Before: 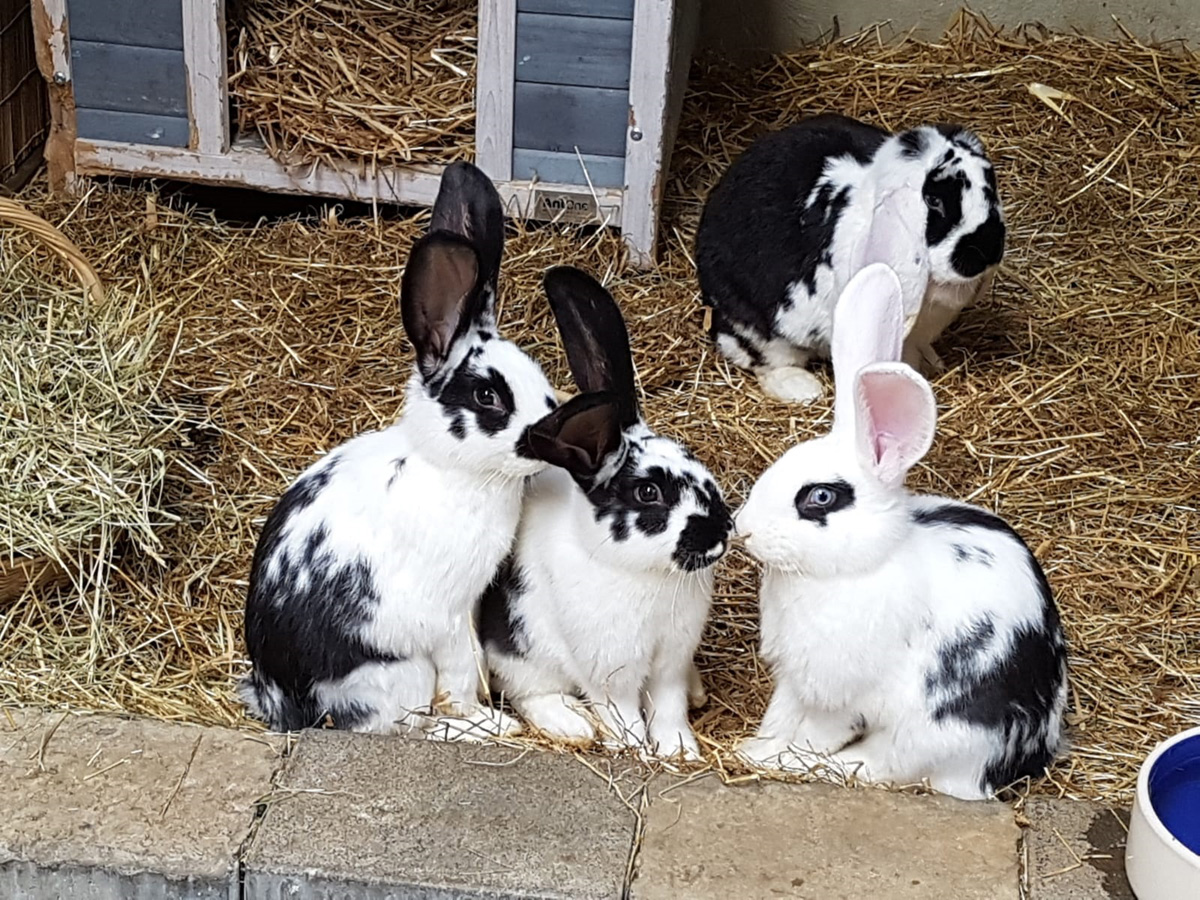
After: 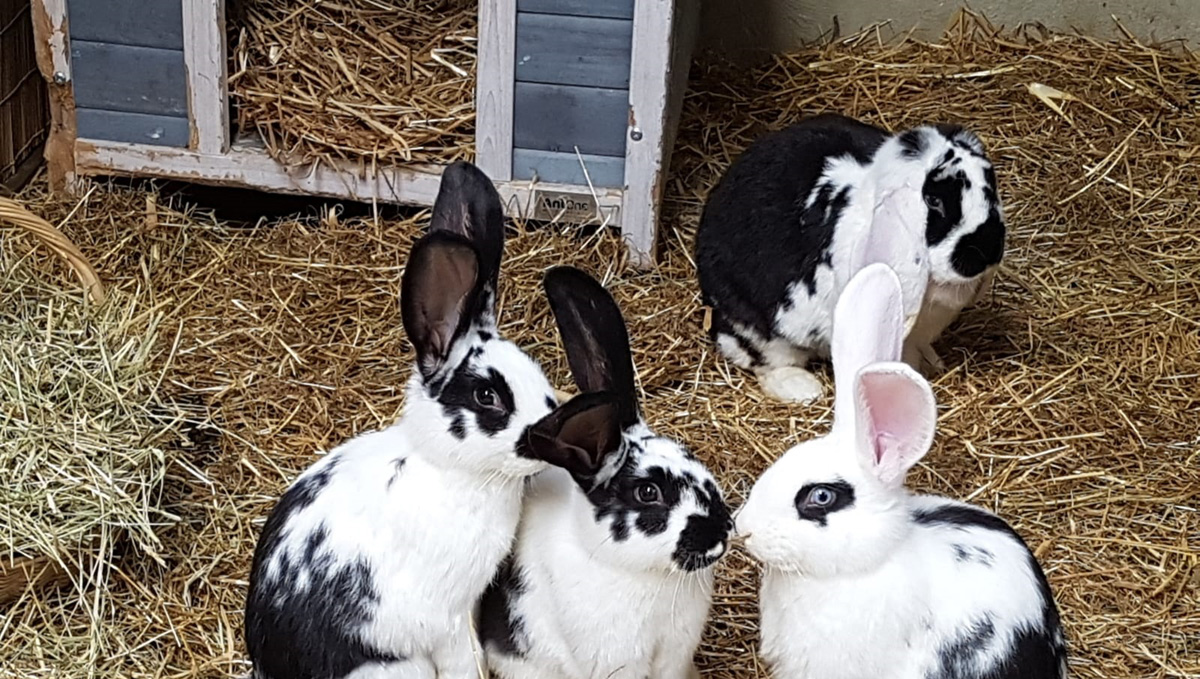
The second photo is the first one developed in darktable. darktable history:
crop: bottom 24.51%
